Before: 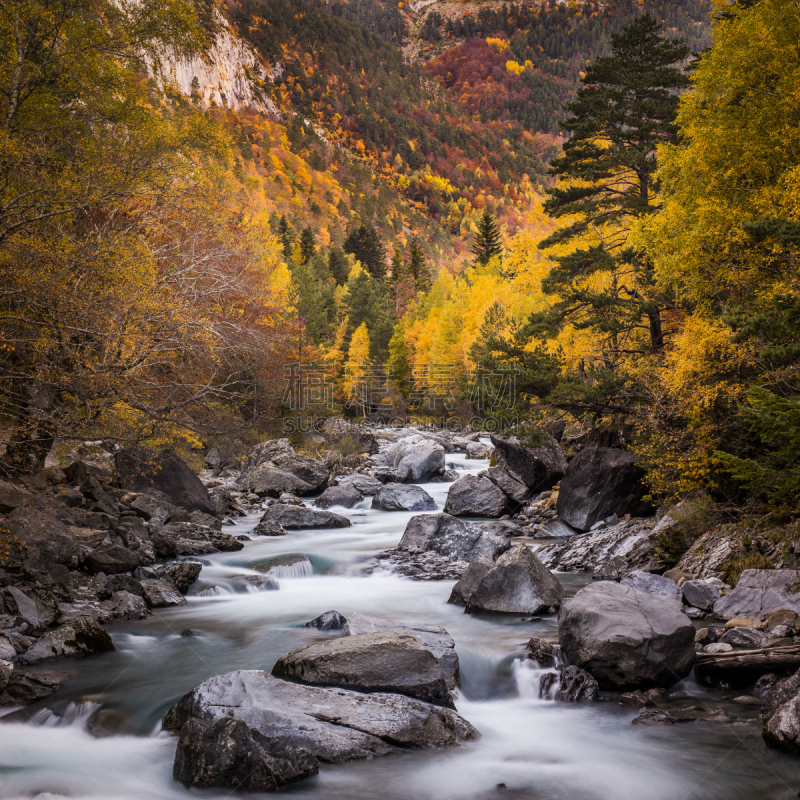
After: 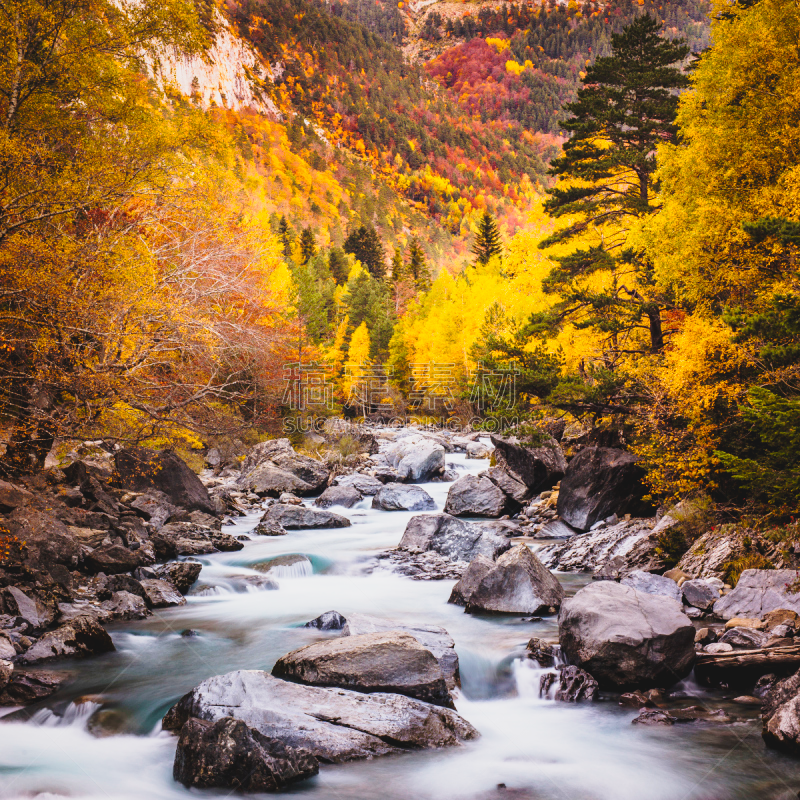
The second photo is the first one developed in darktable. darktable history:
contrast brightness saturation: contrast -0.1, brightness 0.05, saturation 0.08
base curve: curves: ch0 [(0, 0) (0.028, 0.03) (0.121, 0.232) (0.46, 0.748) (0.859, 0.968) (1, 1)], preserve colors none
